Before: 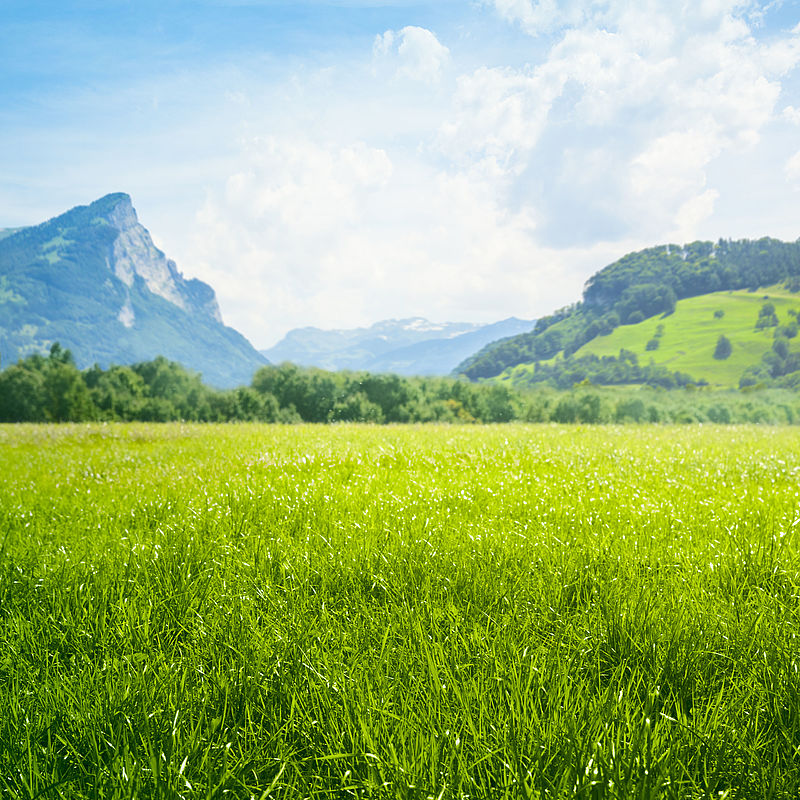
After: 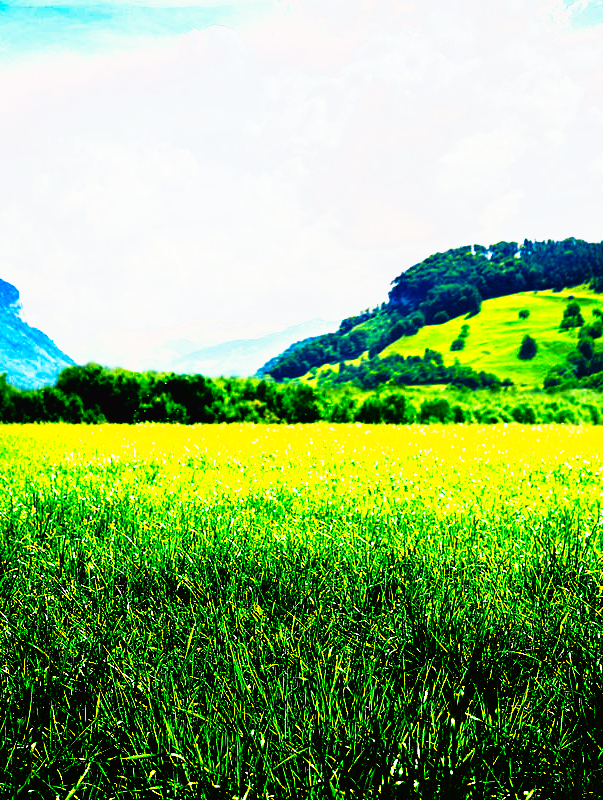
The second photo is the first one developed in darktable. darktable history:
crop and rotate: left 24.6%
contrast brightness saturation: contrast 0.07, brightness -0.13, saturation 0.06
tone curve: curves: ch0 [(0, 0) (0.003, 0.005) (0.011, 0.005) (0.025, 0.006) (0.044, 0.008) (0.069, 0.01) (0.1, 0.012) (0.136, 0.015) (0.177, 0.019) (0.224, 0.017) (0.277, 0.015) (0.335, 0.018) (0.399, 0.043) (0.468, 0.118) (0.543, 0.349) (0.623, 0.591) (0.709, 0.88) (0.801, 0.983) (0.898, 0.973) (1, 1)], preserve colors none
